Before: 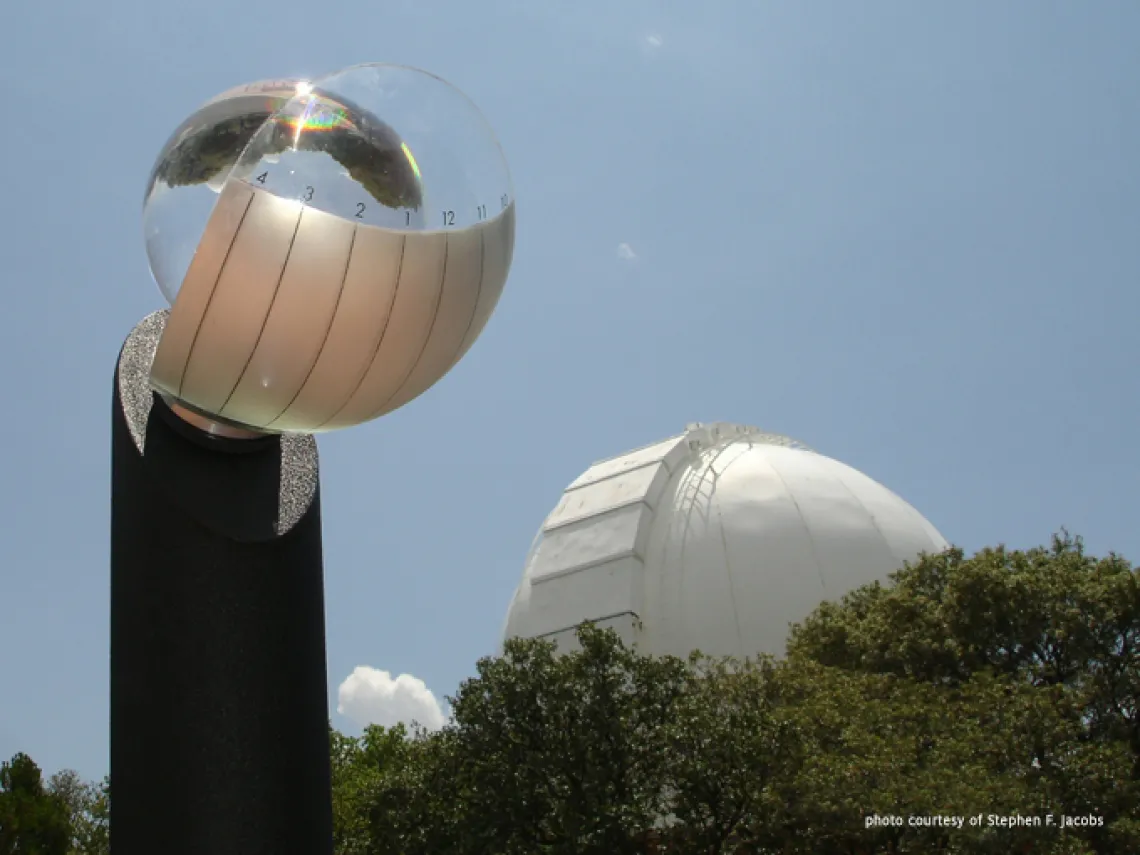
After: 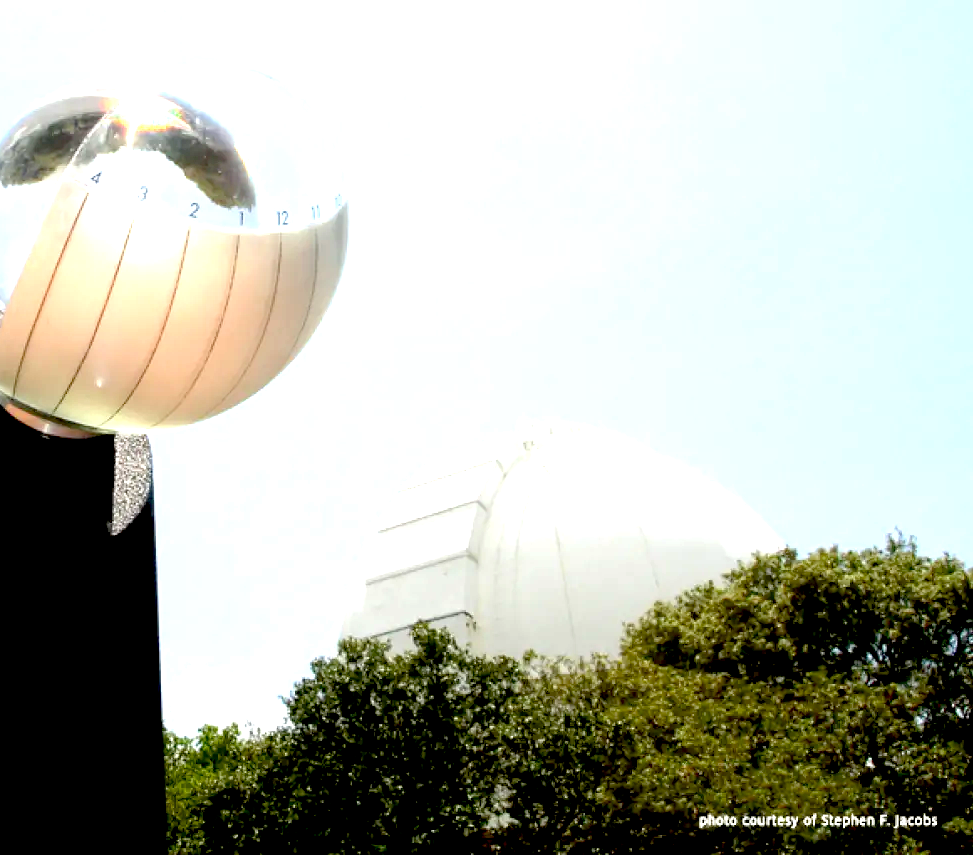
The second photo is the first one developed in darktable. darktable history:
exposure: black level correction 0.016, exposure 1.774 EV, compensate highlight preservation false
crop and rotate: left 14.584%
